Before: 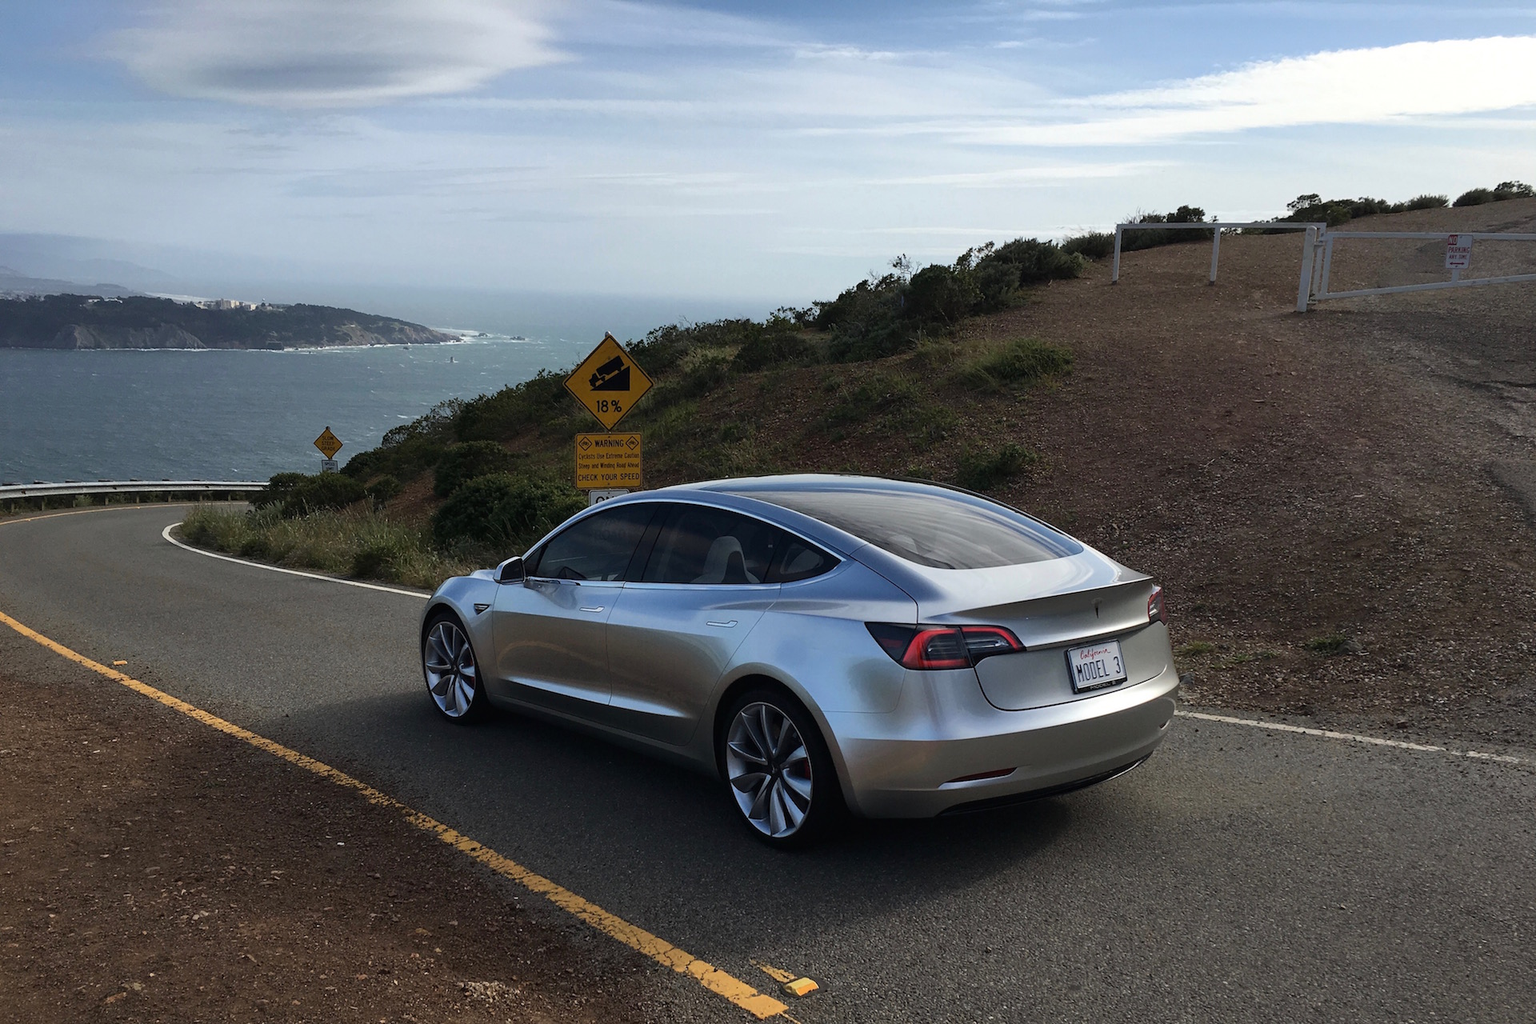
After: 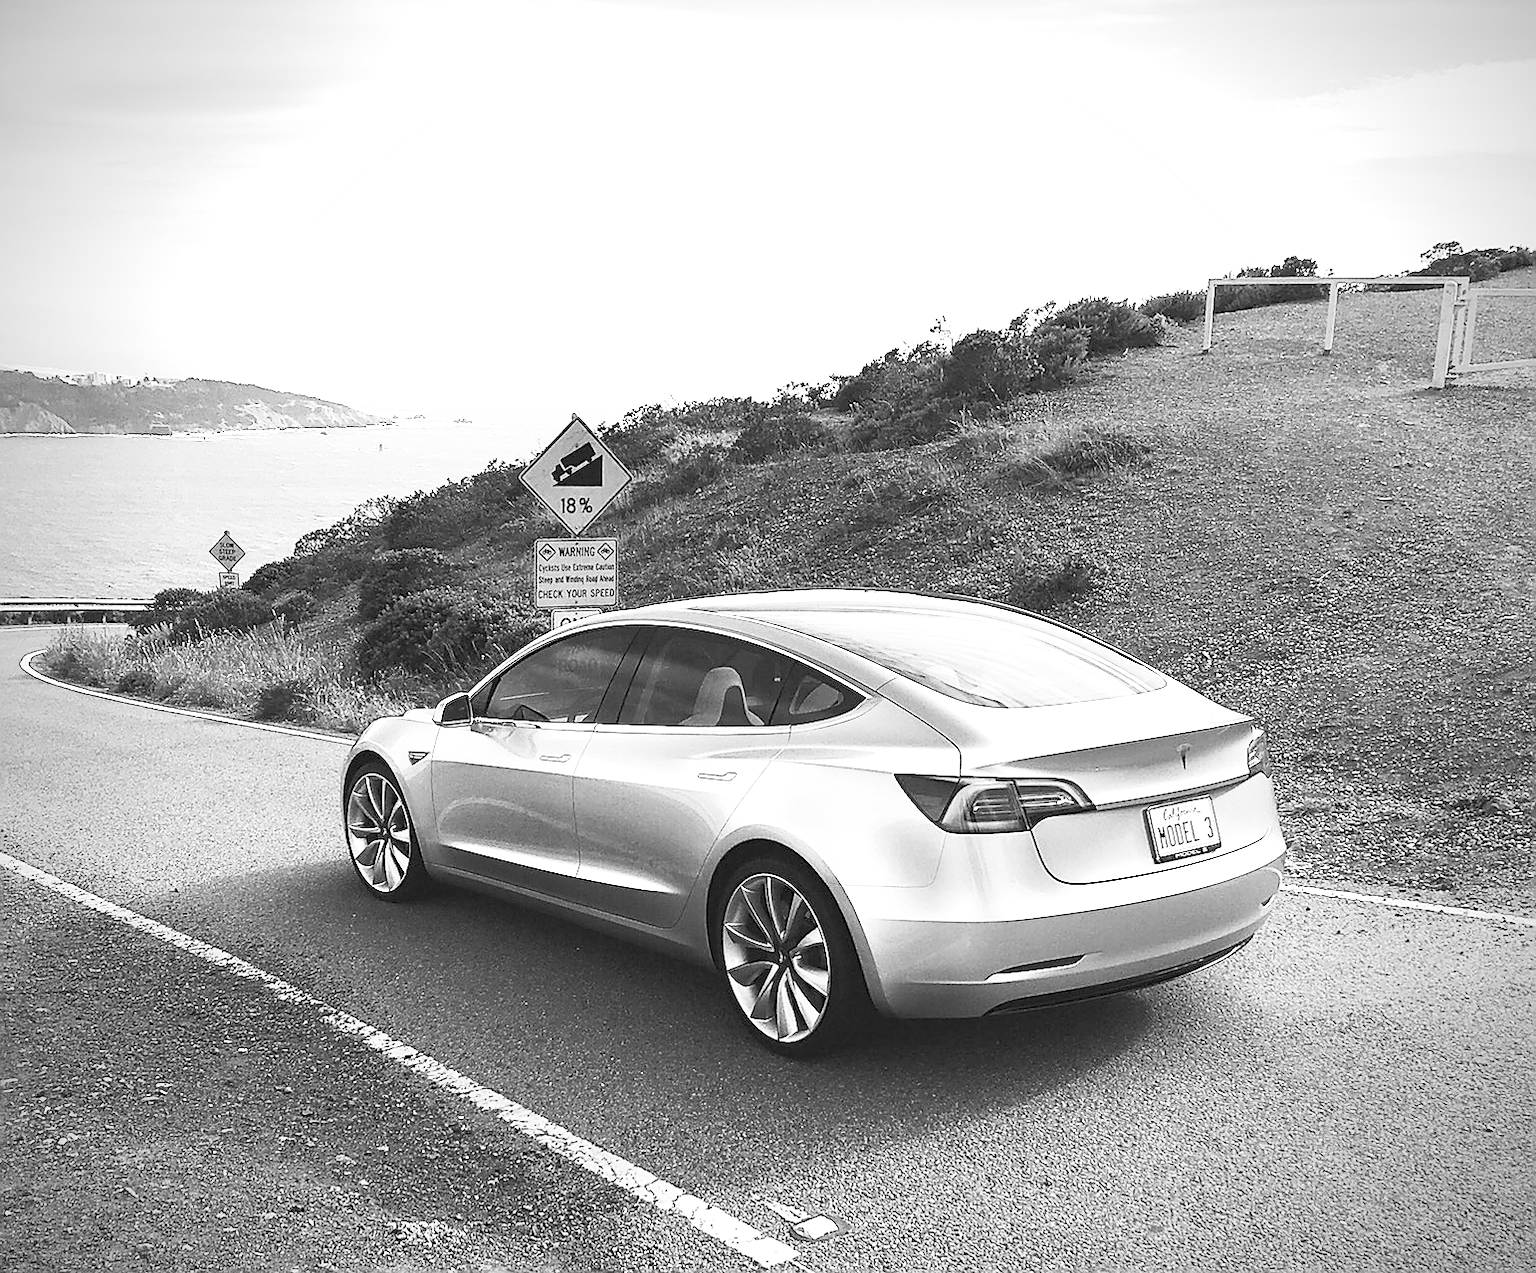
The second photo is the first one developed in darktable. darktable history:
exposure: black level correction 0, exposure 1.688 EV, compensate exposure bias true, compensate highlight preservation false
crop and rotate: left 9.497%, right 10.137%
sharpen: radius 1.39, amount 1.244, threshold 0.714
vignetting: unbound false
color zones: curves: ch1 [(0, -0.014) (0.143, -0.013) (0.286, -0.013) (0.429, -0.016) (0.571, -0.019) (0.714, -0.015) (0.857, 0.002) (1, -0.014)]
contrast brightness saturation: contrast 0.38, brightness 0.536
color correction: highlights a* -2.71, highlights b* 2.45
